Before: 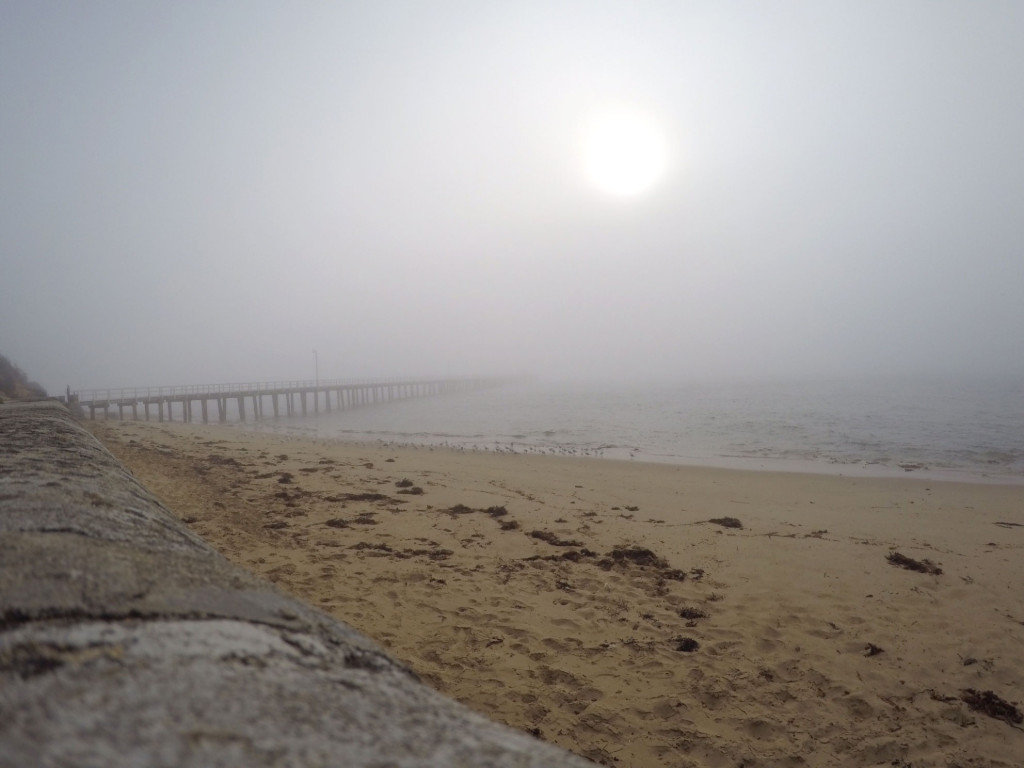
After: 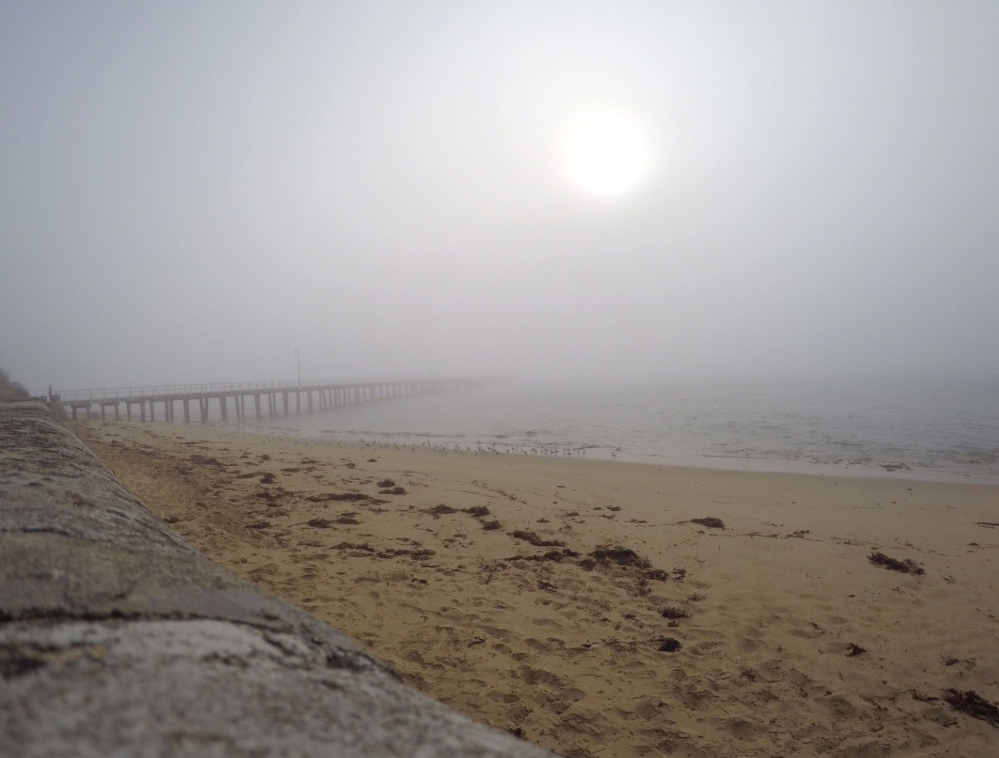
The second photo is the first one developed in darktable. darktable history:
white balance: emerald 1
crop and rotate: left 1.774%, right 0.633%, bottom 1.28%
